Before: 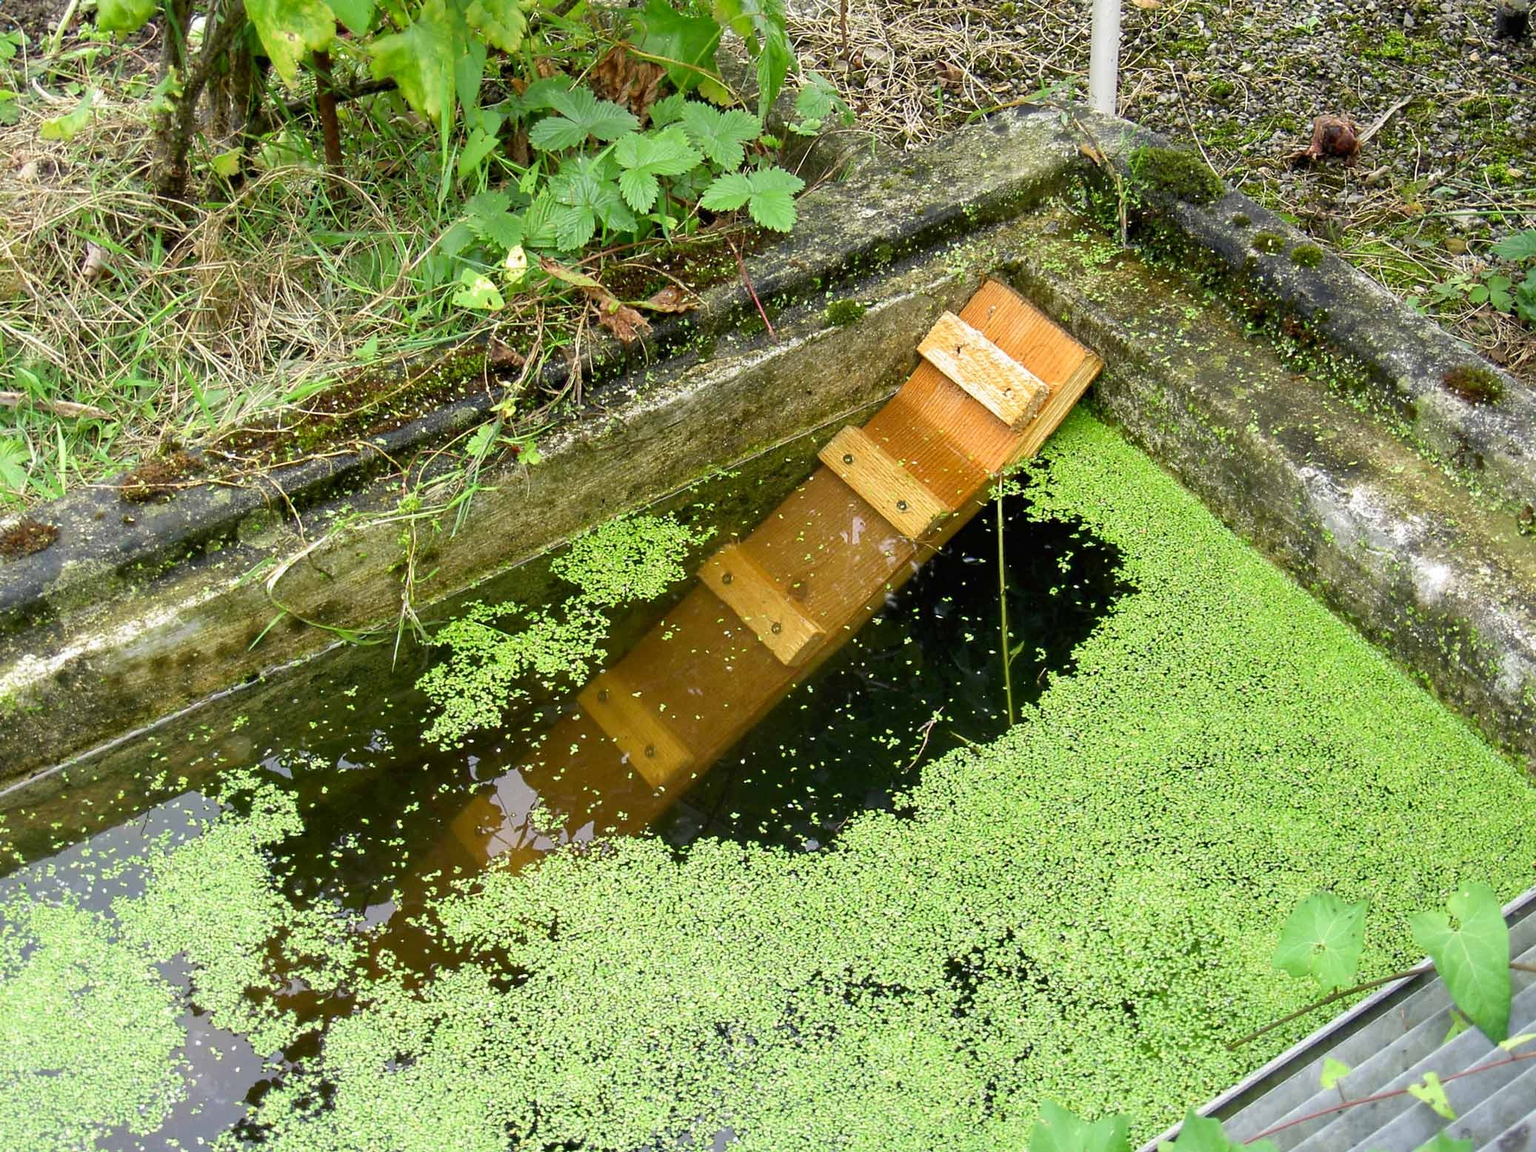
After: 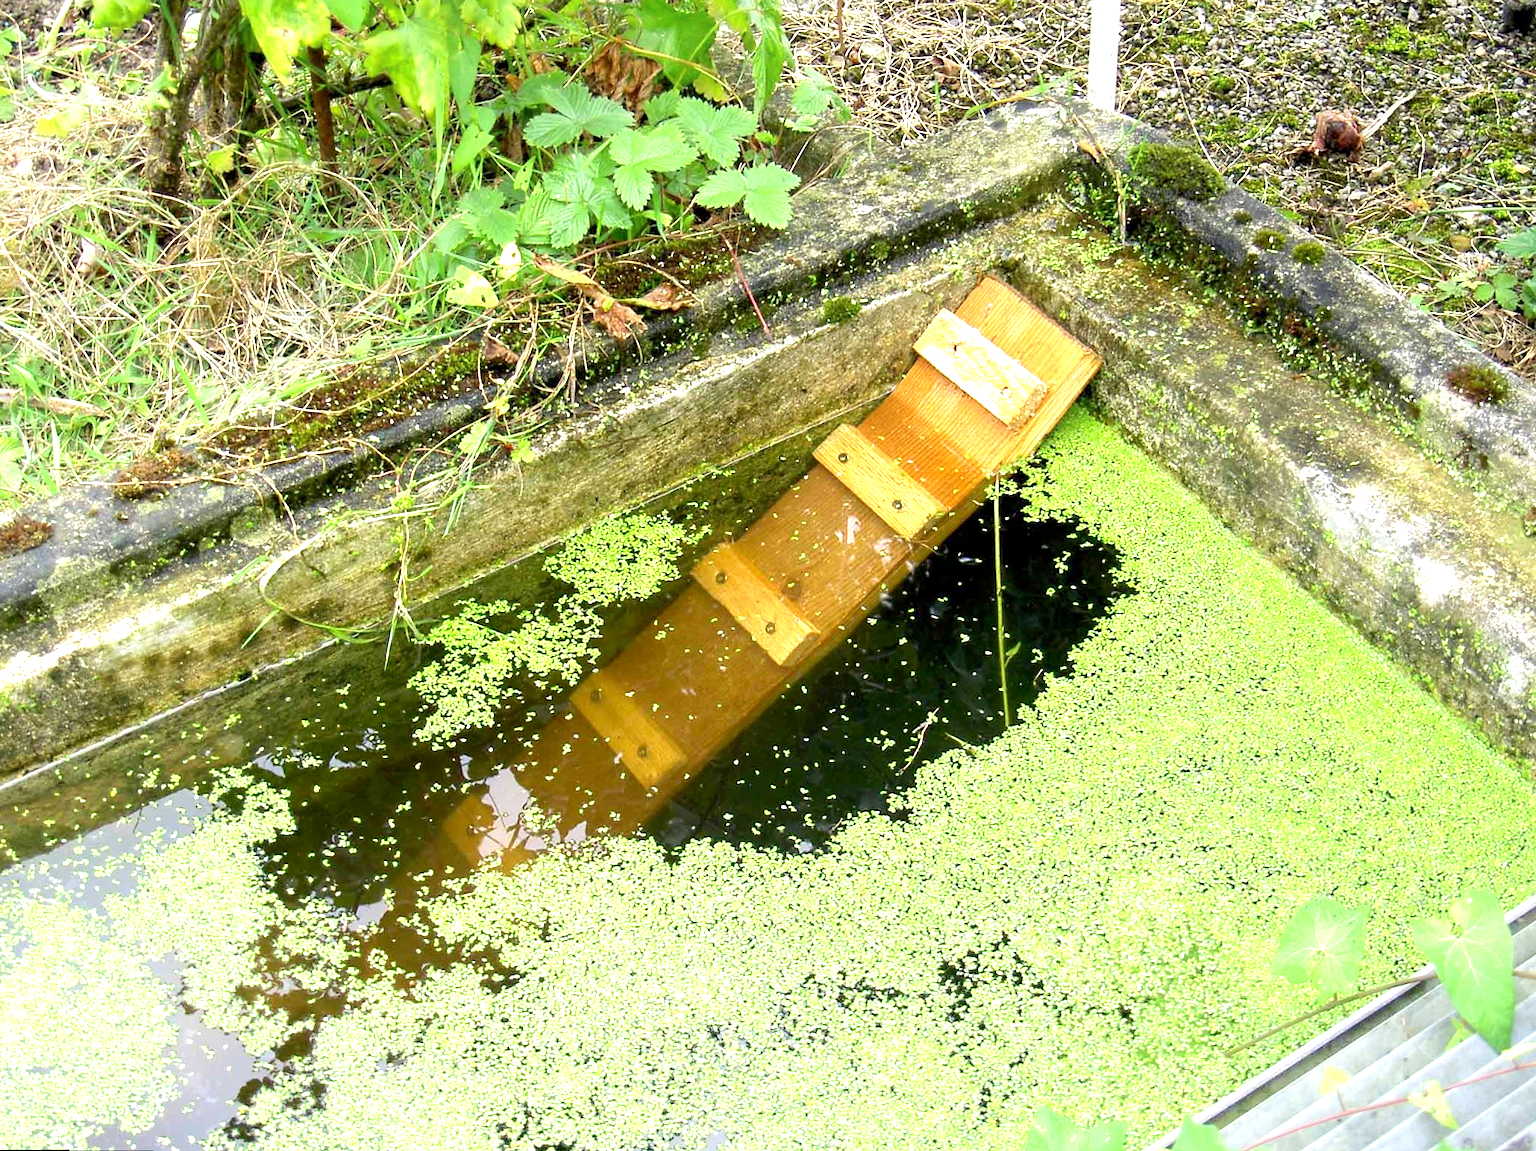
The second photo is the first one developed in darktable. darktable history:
shadows and highlights: shadows -70, highlights 35, soften with gaussian
exposure: black level correction 0.001, exposure 1 EV, compensate highlight preservation false
rotate and perspective: rotation 0.192°, lens shift (horizontal) -0.015, crop left 0.005, crop right 0.996, crop top 0.006, crop bottom 0.99
